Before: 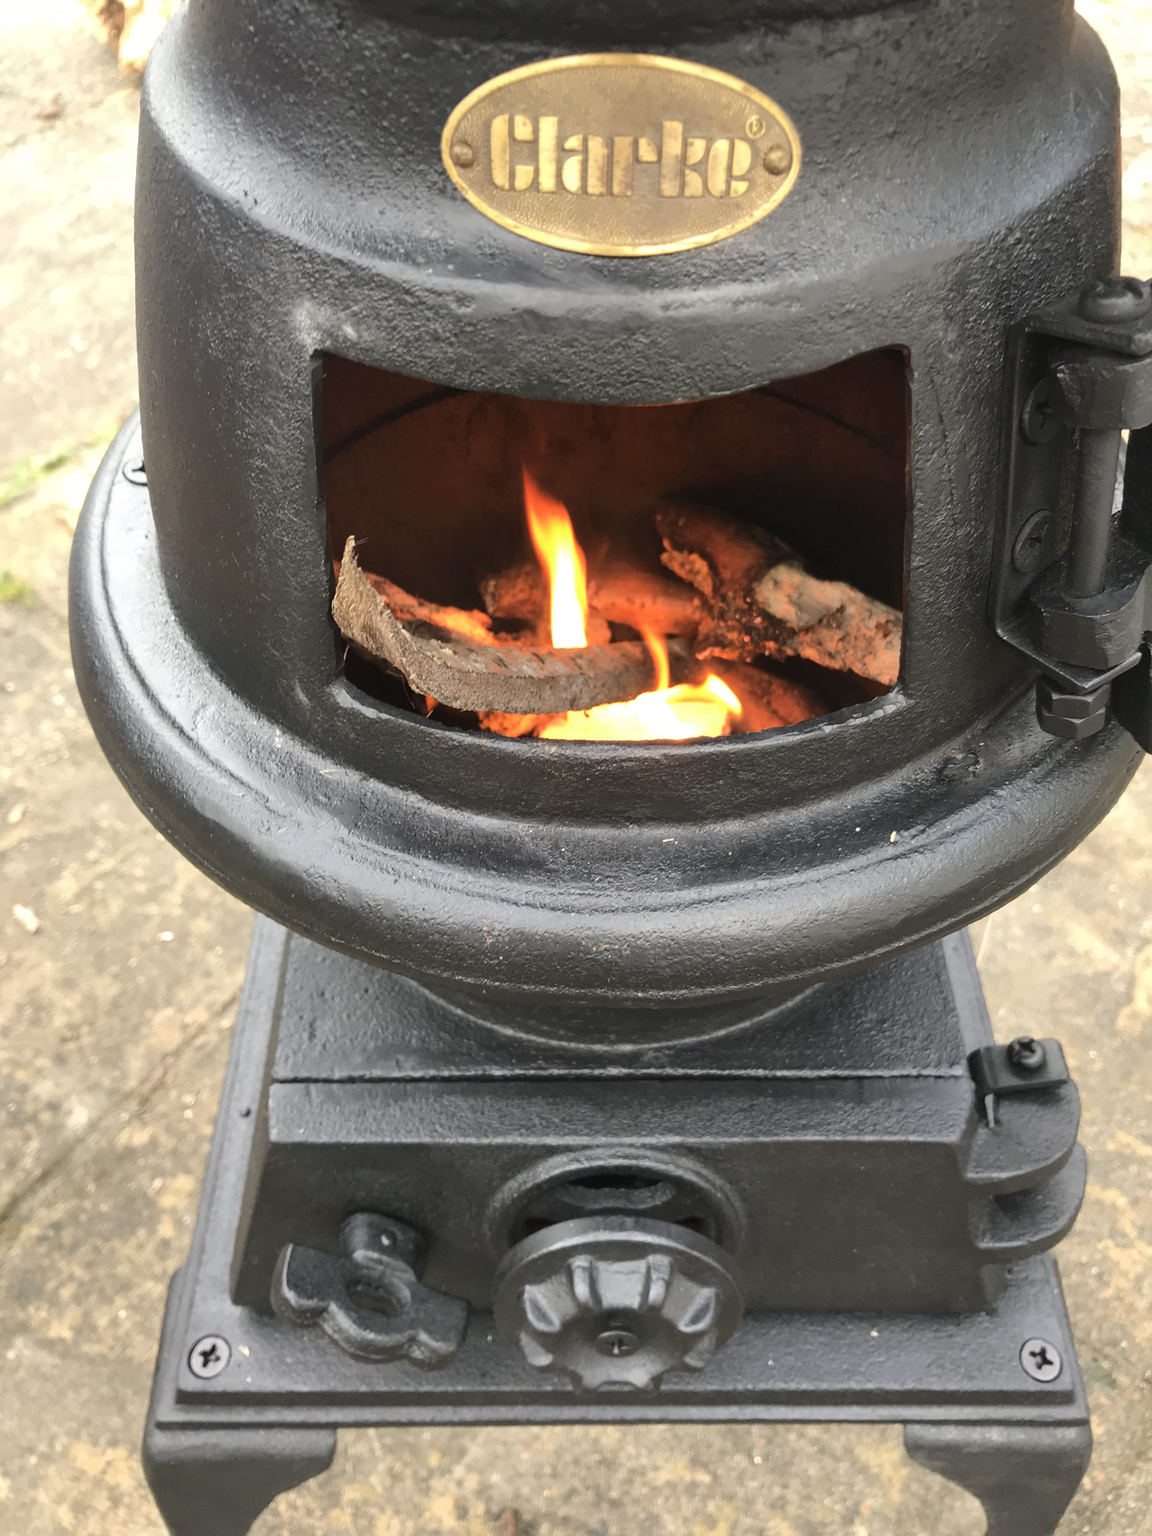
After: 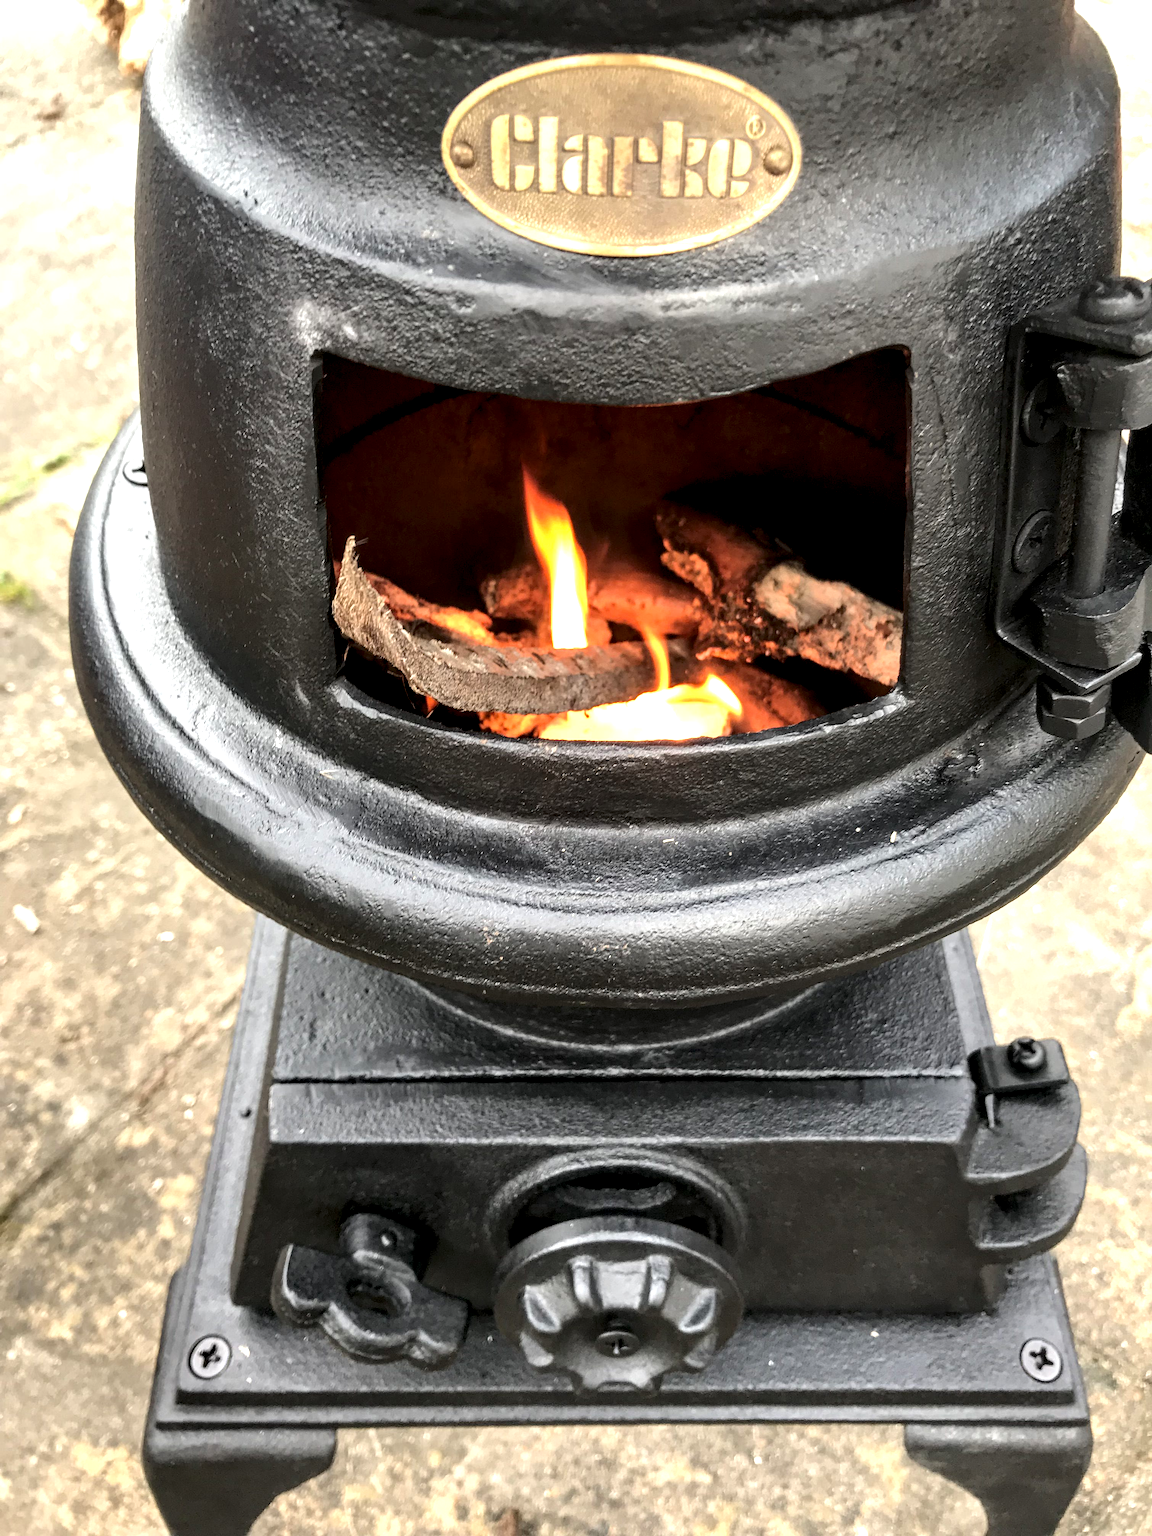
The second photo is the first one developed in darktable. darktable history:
local contrast: highlights 80%, shadows 58%, detail 174%, midtone range 0.6
